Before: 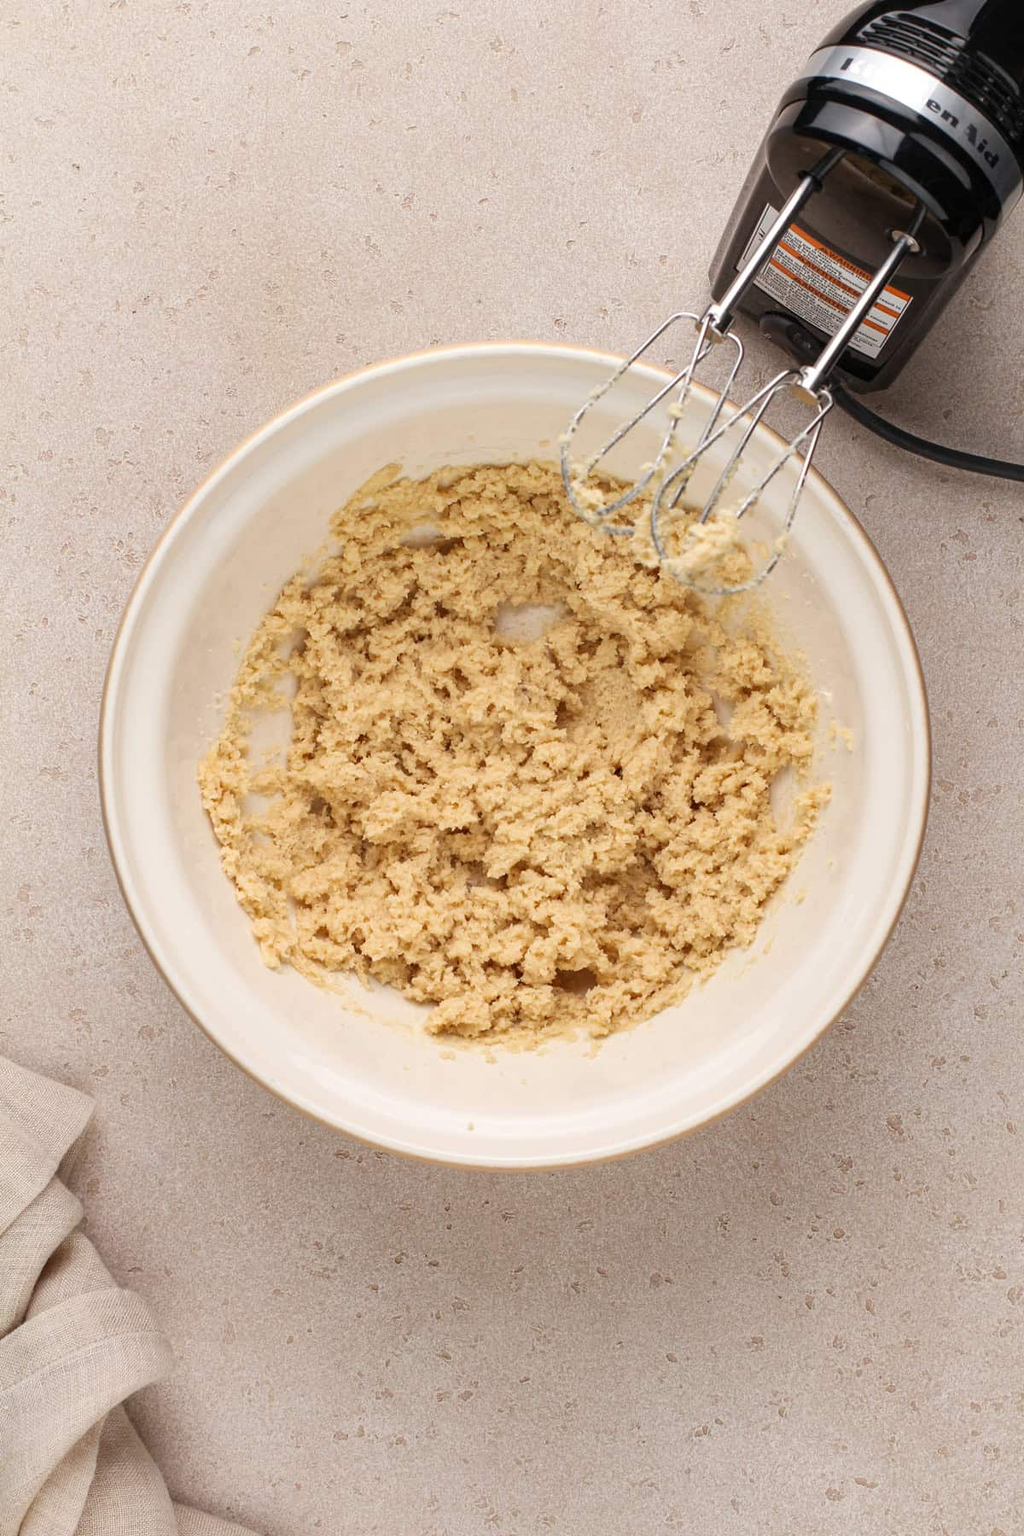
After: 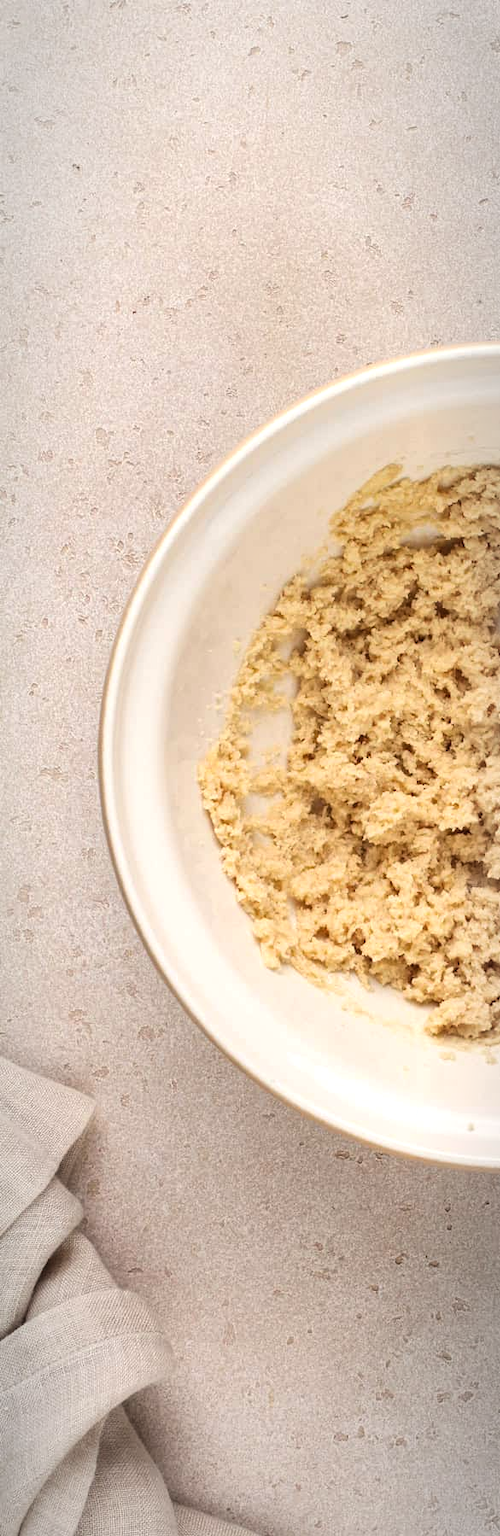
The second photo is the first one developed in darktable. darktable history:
crop and rotate: left 0.039%, top 0%, right 51.083%
vignetting: brightness -0.294, automatic ratio true, unbound false
levels: levels [0.062, 0.494, 0.925]
tone equalizer: on, module defaults
